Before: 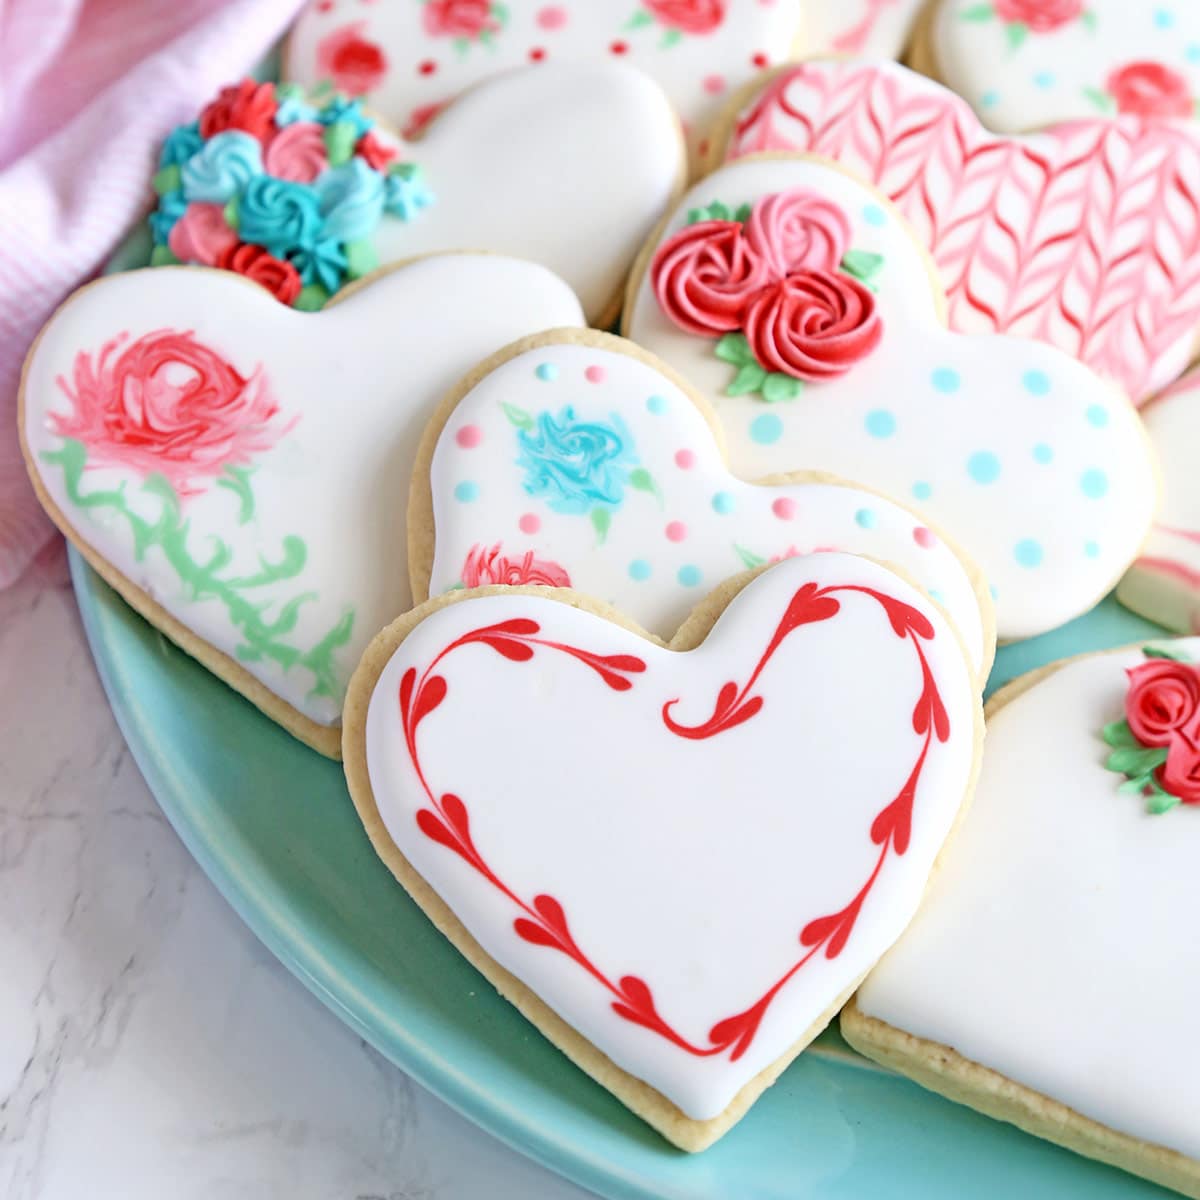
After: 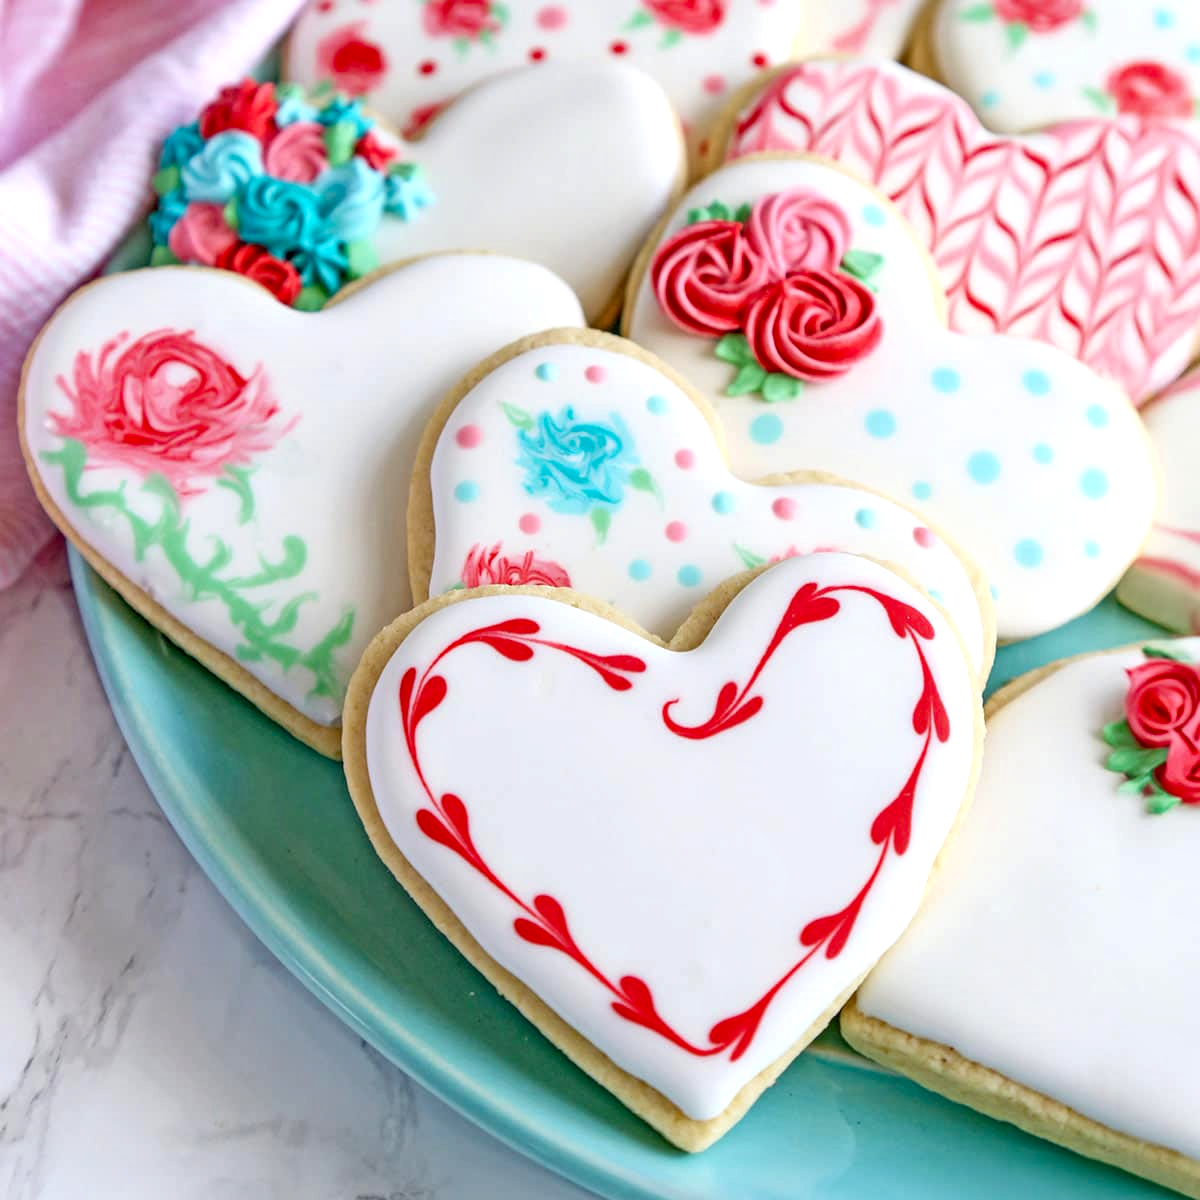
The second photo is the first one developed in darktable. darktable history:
contrast brightness saturation: saturation 0.1
haze removal: compatibility mode true, adaptive false
local contrast: detail 130%
